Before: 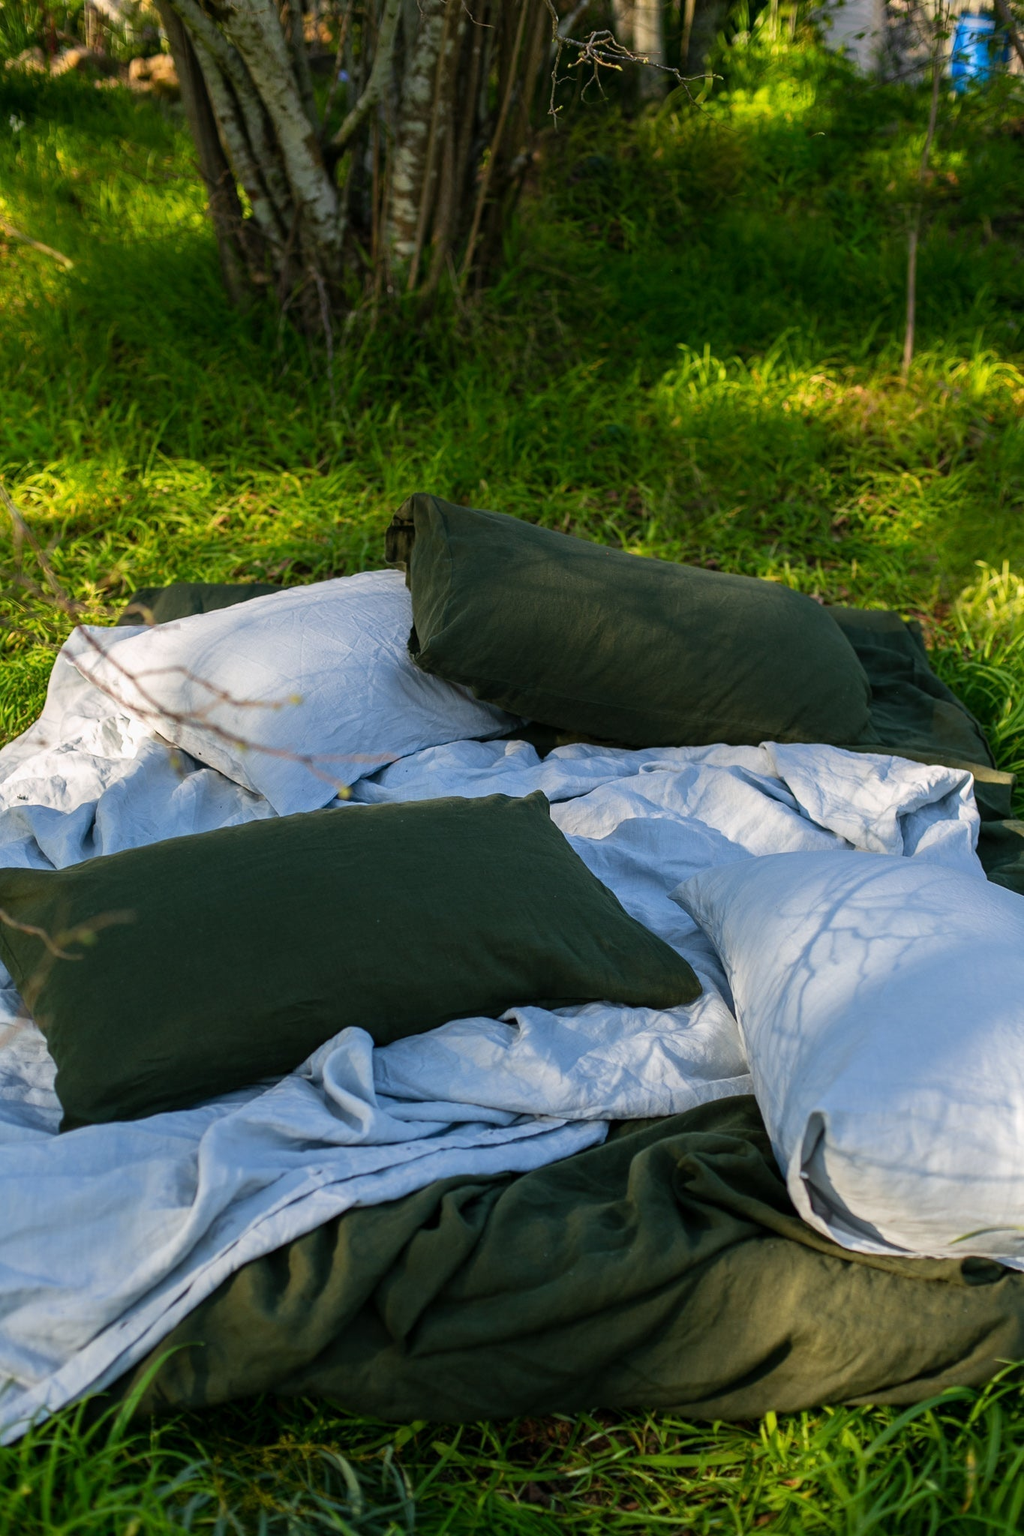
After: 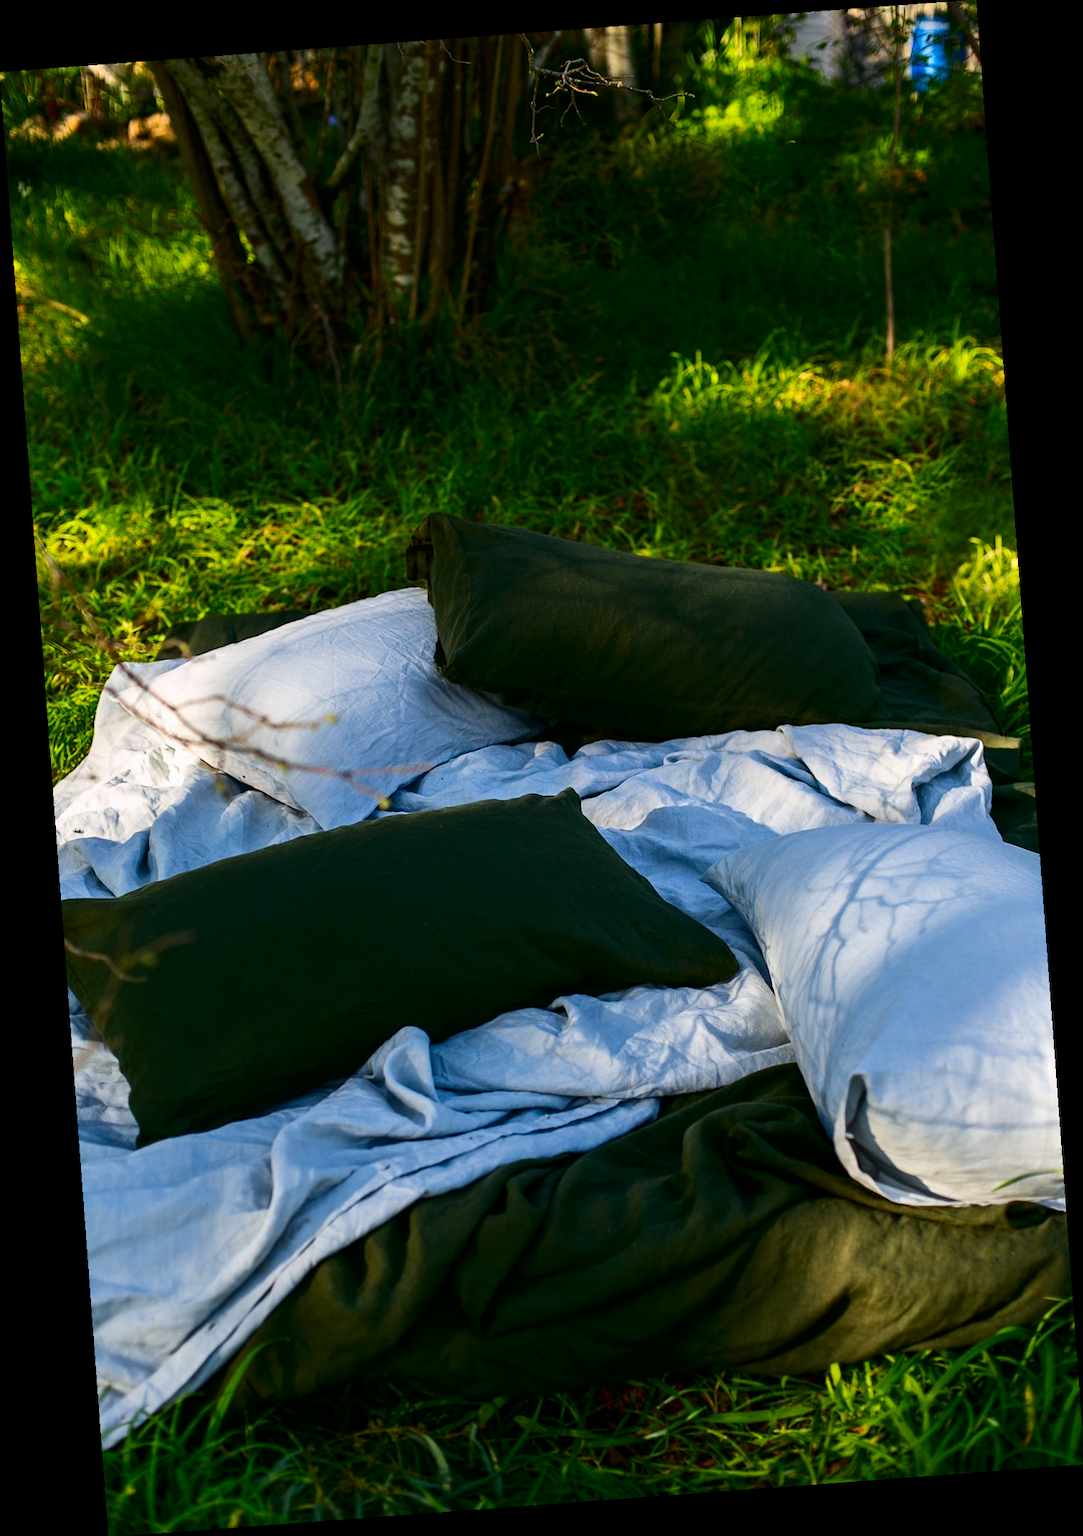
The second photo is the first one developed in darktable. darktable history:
rotate and perspective: rotation -4.25°, automatic cropping off
contrast brightness saturation: contrast 0.21, brightness -0.11, saturation 0.21
